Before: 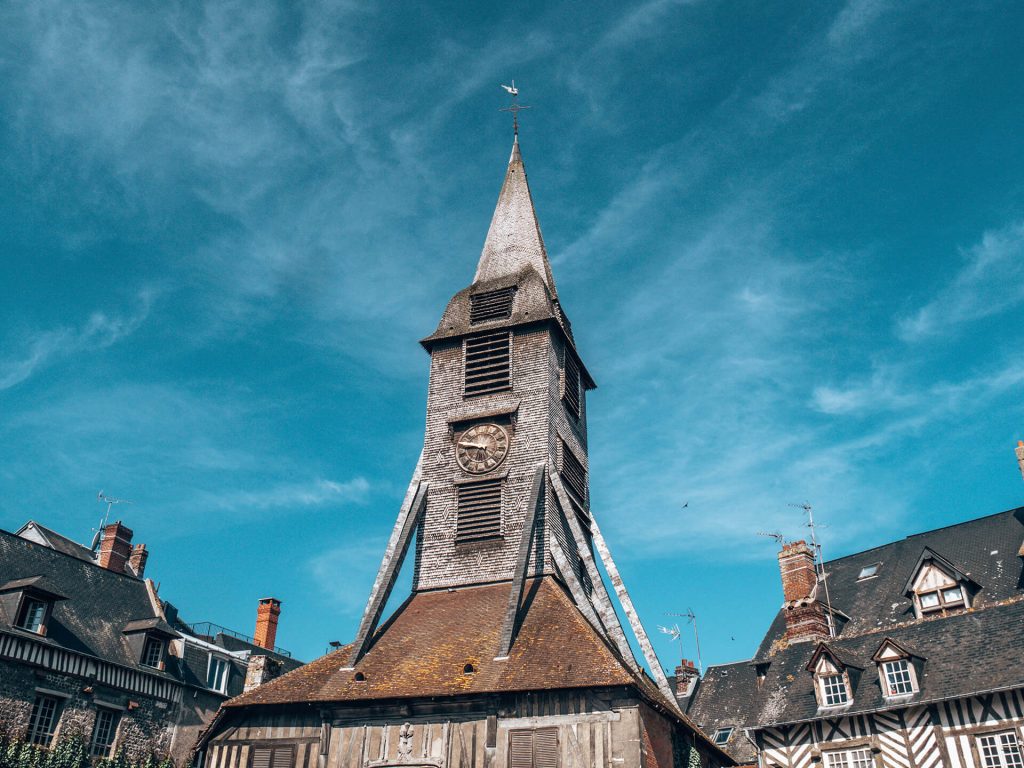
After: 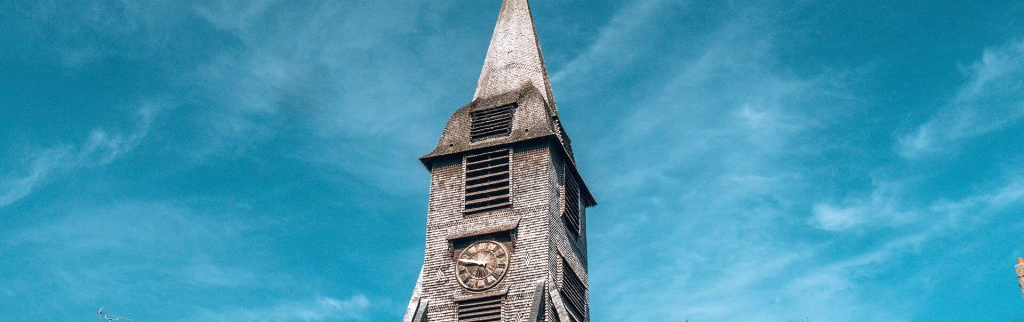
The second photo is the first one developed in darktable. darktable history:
crop and rotate: top 23.856%, bottom 34.18%
exposure: exposure 0.201 EV, compensate exposure bias true, compensate highlight preservation false
